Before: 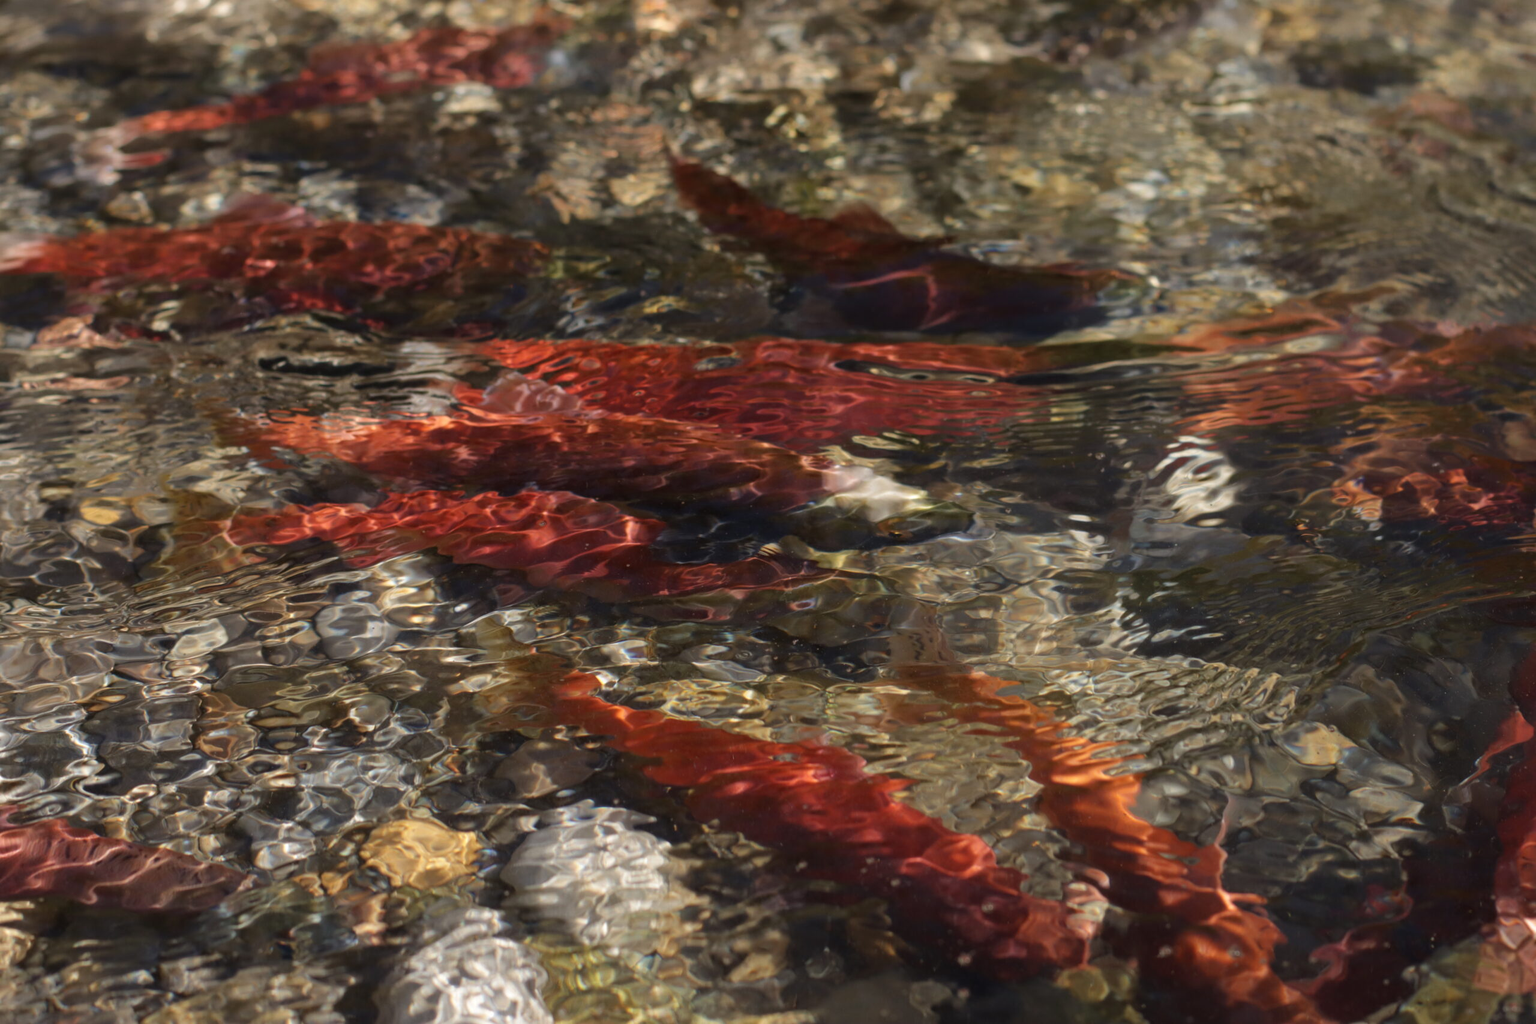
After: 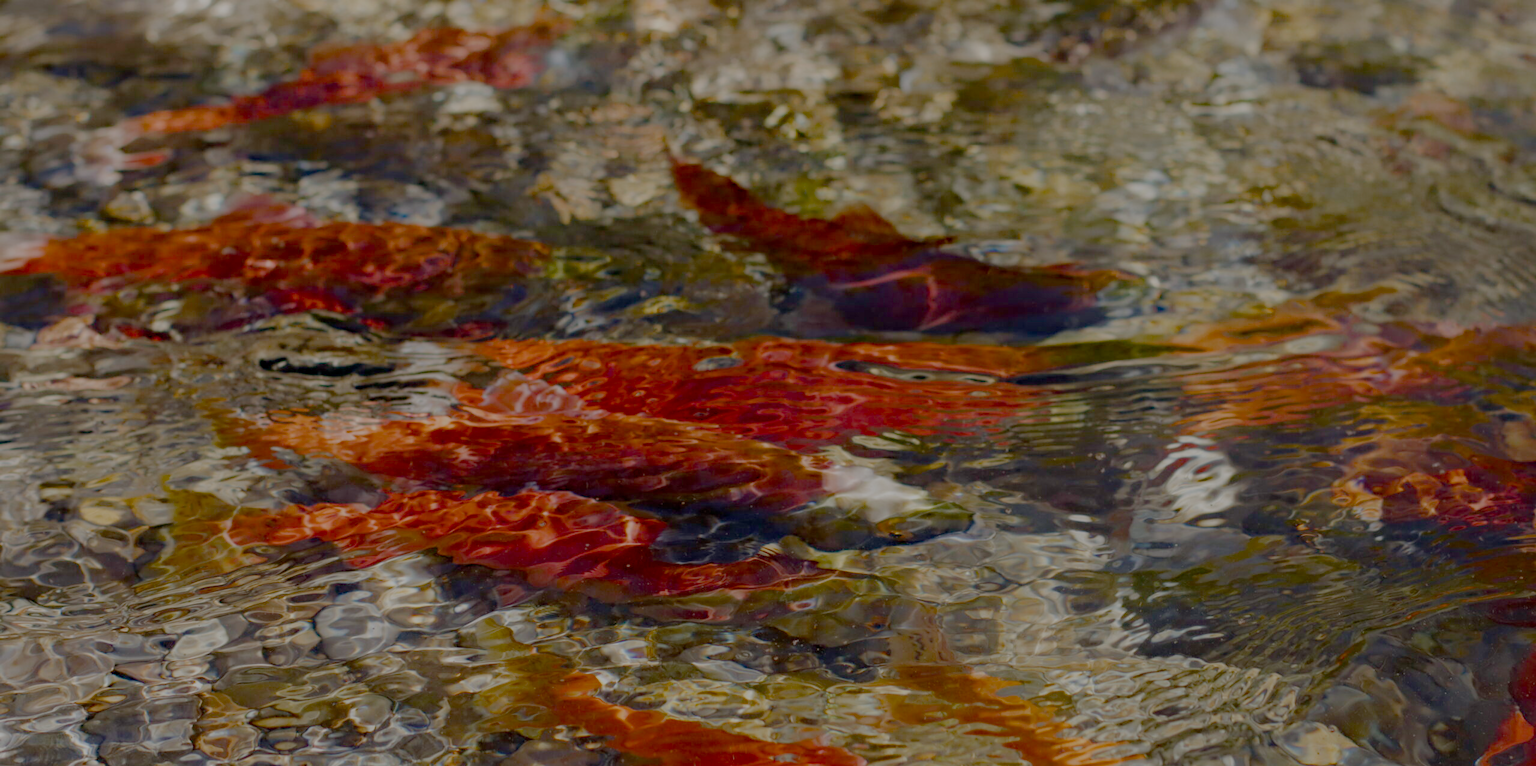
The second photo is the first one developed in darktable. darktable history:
filmic rgb: white relative exposure 8 EV, threshold 3 EV, structure ↔ texture 100%, target black luminance 0%, hardness 2.44, latitude 76.53%, contrast 0.562, shadows ↔ highlights balance 0%, preserve chrominance no, color science v4 (2020), iterations of high-quality reconstruction 10, type of noise poissonian, enable highlight reconstruction true
color balance rgb: perceptual saturation grading › global saturation 20%, perceptual saturation grading › highlights -25%, perceptual saturation grading › shadows 50%
haze removal: compatibility mode true, adaptive false
crop: bottom 24.967%
